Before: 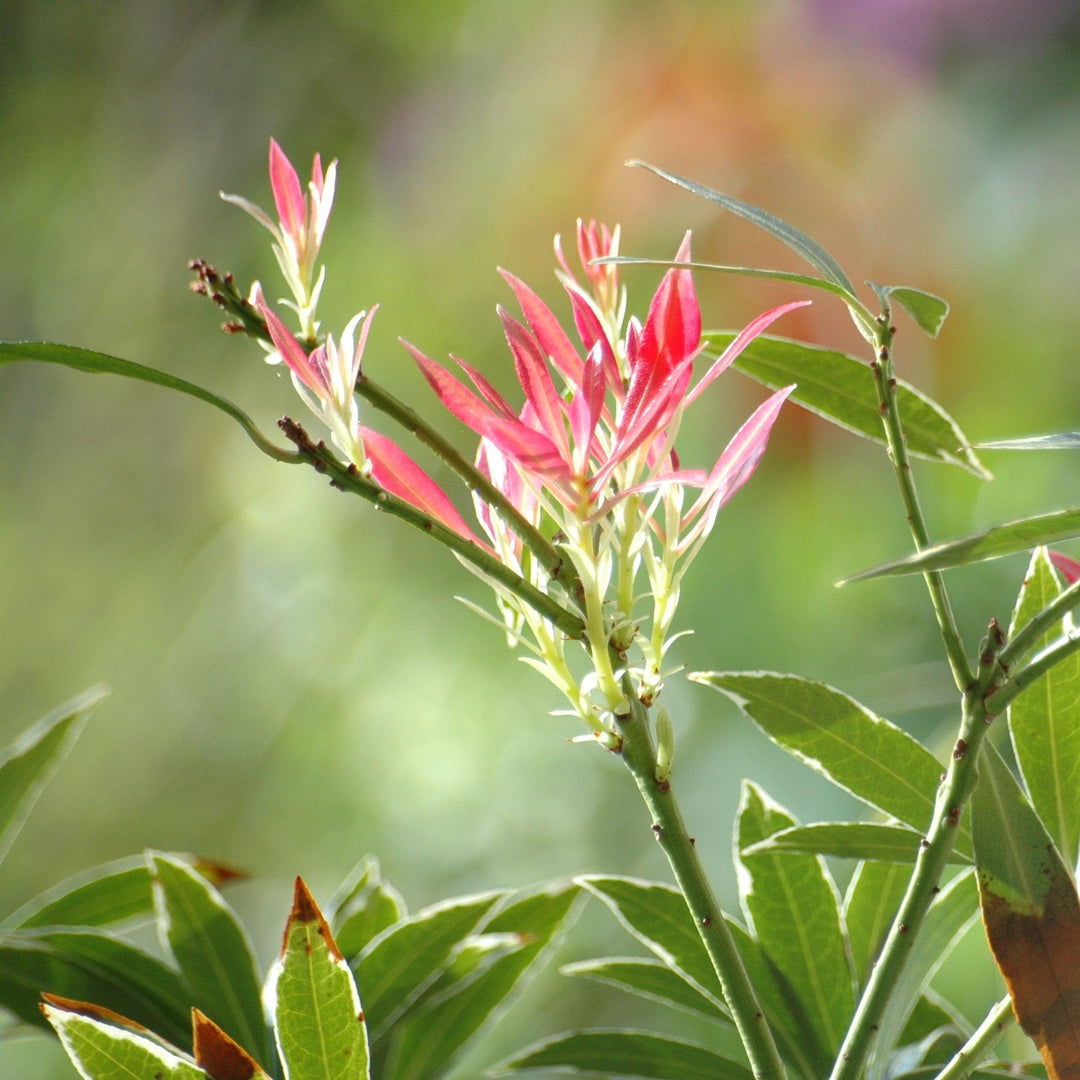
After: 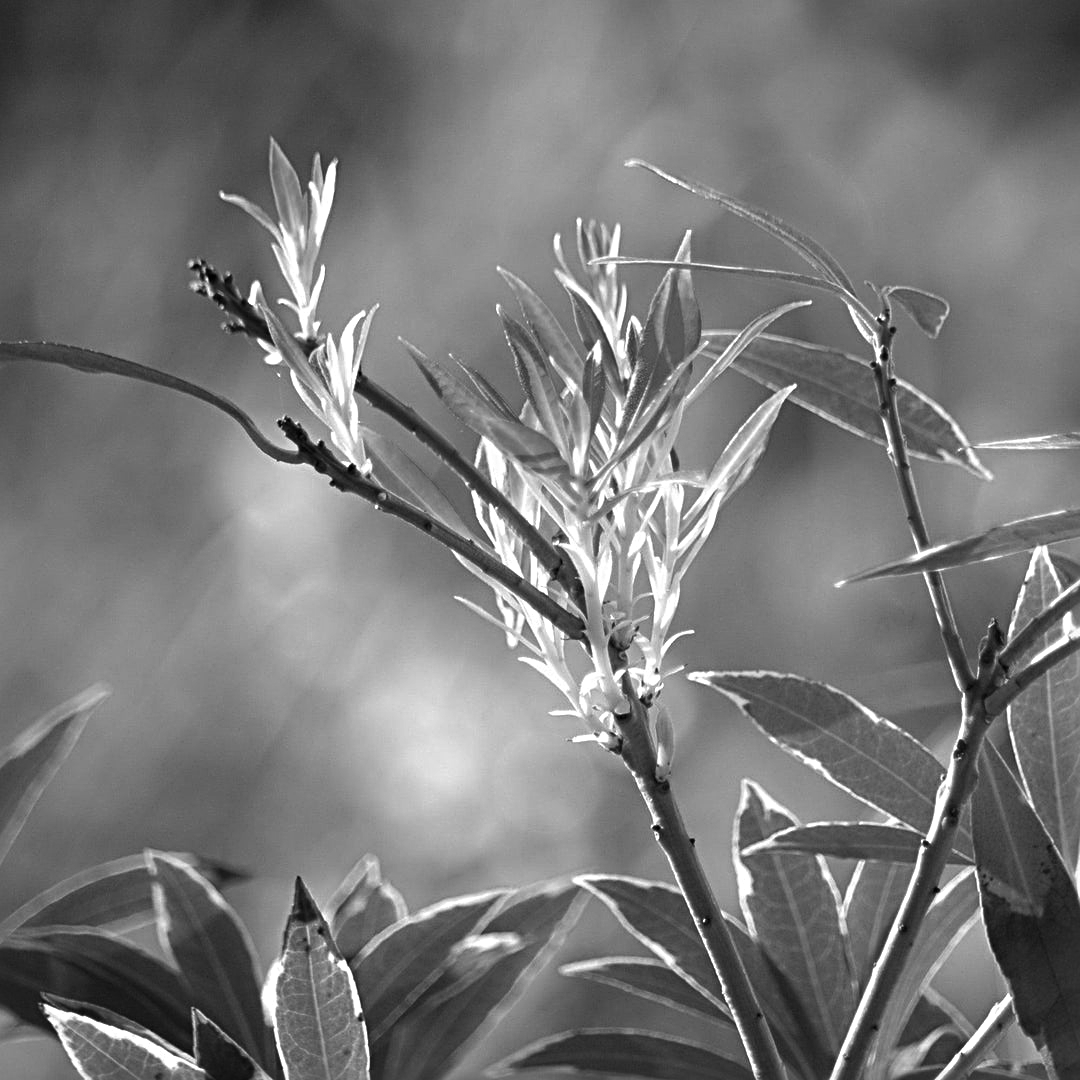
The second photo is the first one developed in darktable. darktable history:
color zones: curves: ch0 [(0.068, 0.464) (0.25, 0.5) (0.48, 0.508) (0.75, 0.536) (0.886, 0.476) (0.967, 0.456)]; ch1 [(0.066, 0.456) (0.25, 0.5) (0.616, 0.508) (0.746, 0.56) (0.934, 0.444)]
contrast brightness saturation: brightness -0.2, saturation 0.08
sharpen: radius 4
monochrome: a -6.99, b 35.61, size 1.4
